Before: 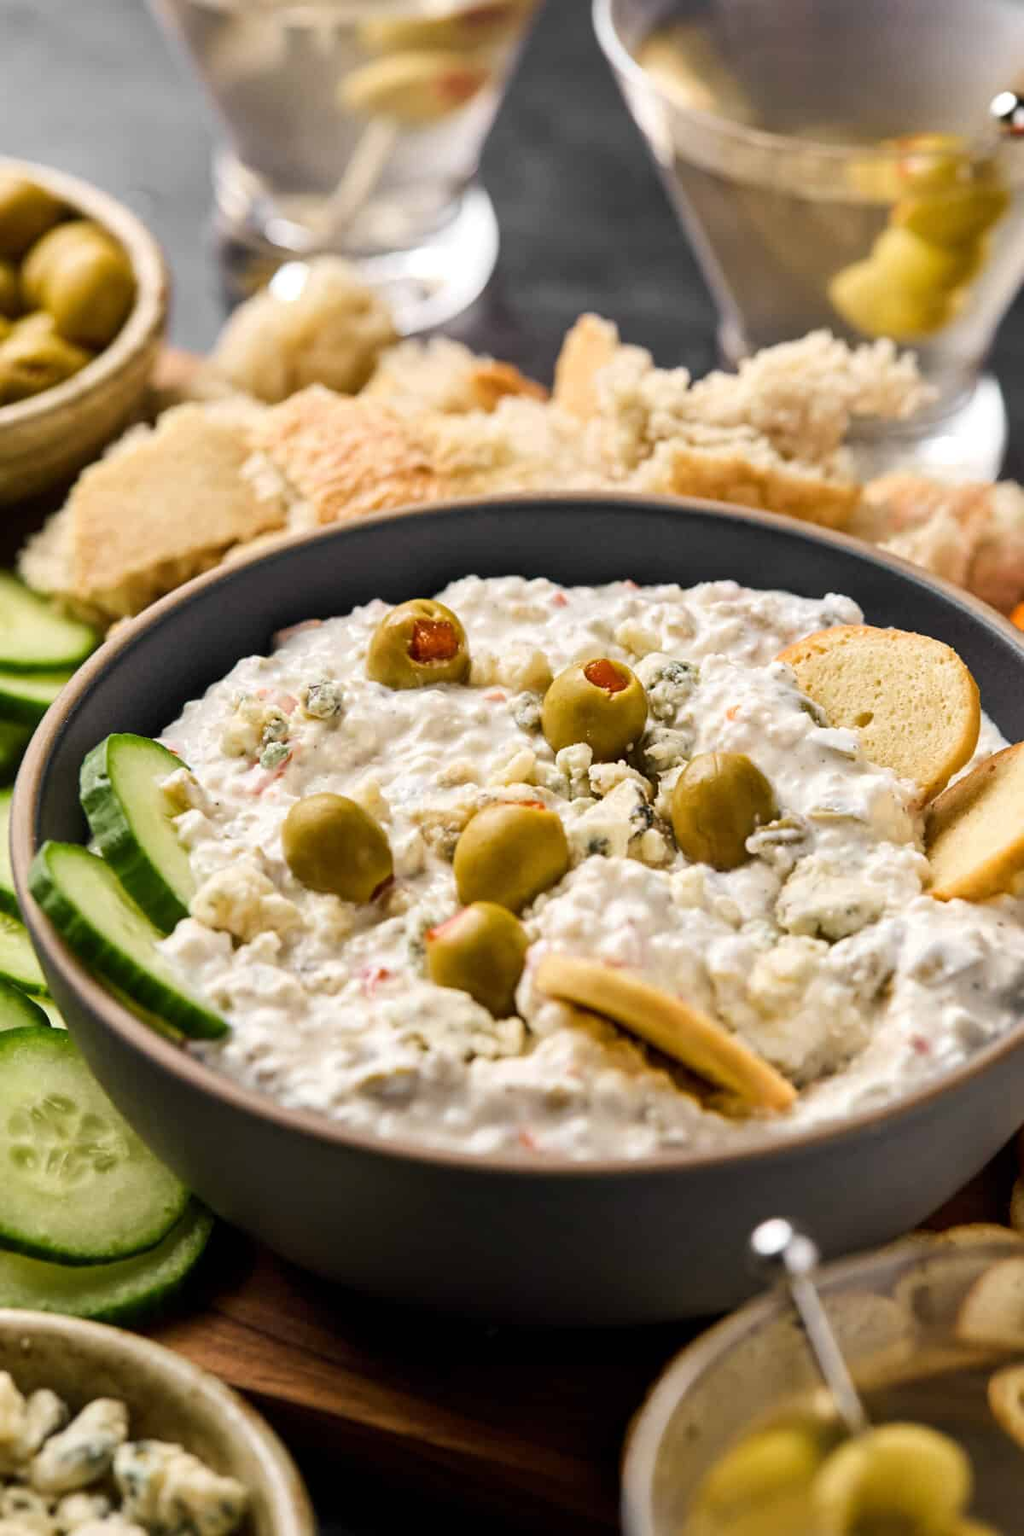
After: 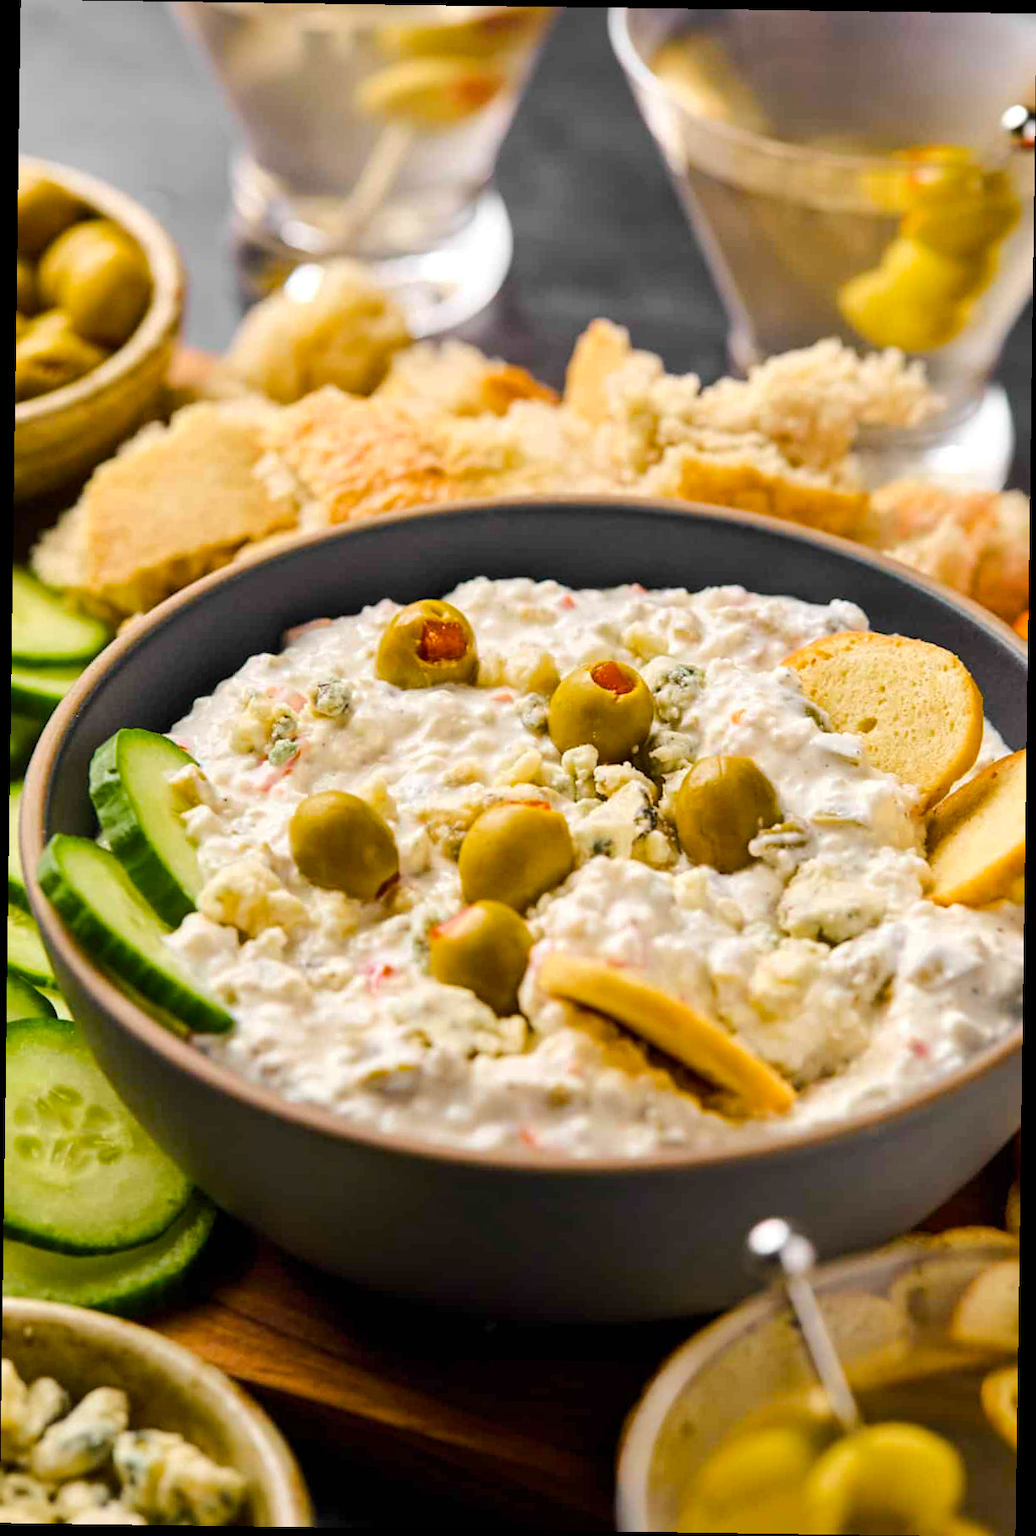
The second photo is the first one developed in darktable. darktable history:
rotate and perspective: rotation 0.8°, automatic cropping off
color balance rgb: perceptual saturation grading › global saturation 25%, perceptual brilliance grading › mid-tones 10%, perceptual brilliance grading › shadows 15%, global vibrance 20%
